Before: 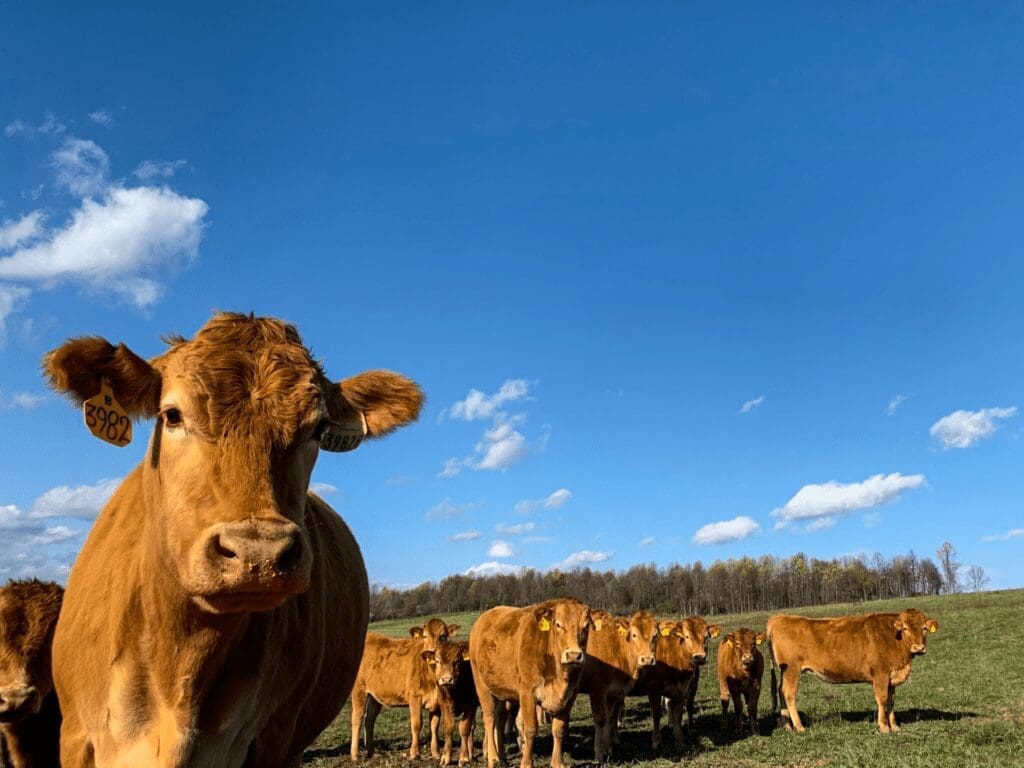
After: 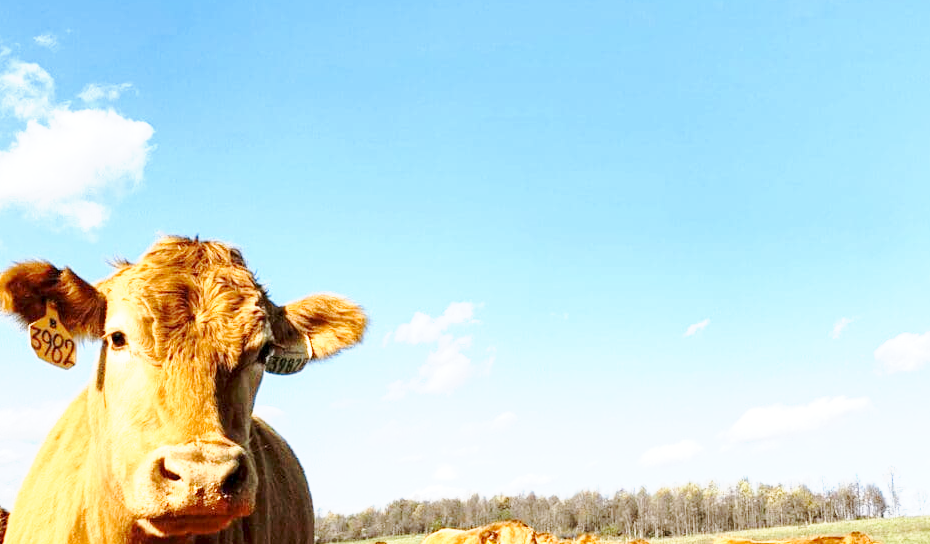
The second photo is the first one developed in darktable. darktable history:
crop: left 5.467%, top 10.031%, right 3.63%, bottom 19.073%
exposure: black level correction 0.001, exposure 1.399 EV, compensate highlight preservation false
base curve: curves: ch0 [(0, 0) (0.025, 0.046) (0.112, 0.277) (0.467, 0.74) (0.814, 0.929) (1, 0.942)], preserve colors none
